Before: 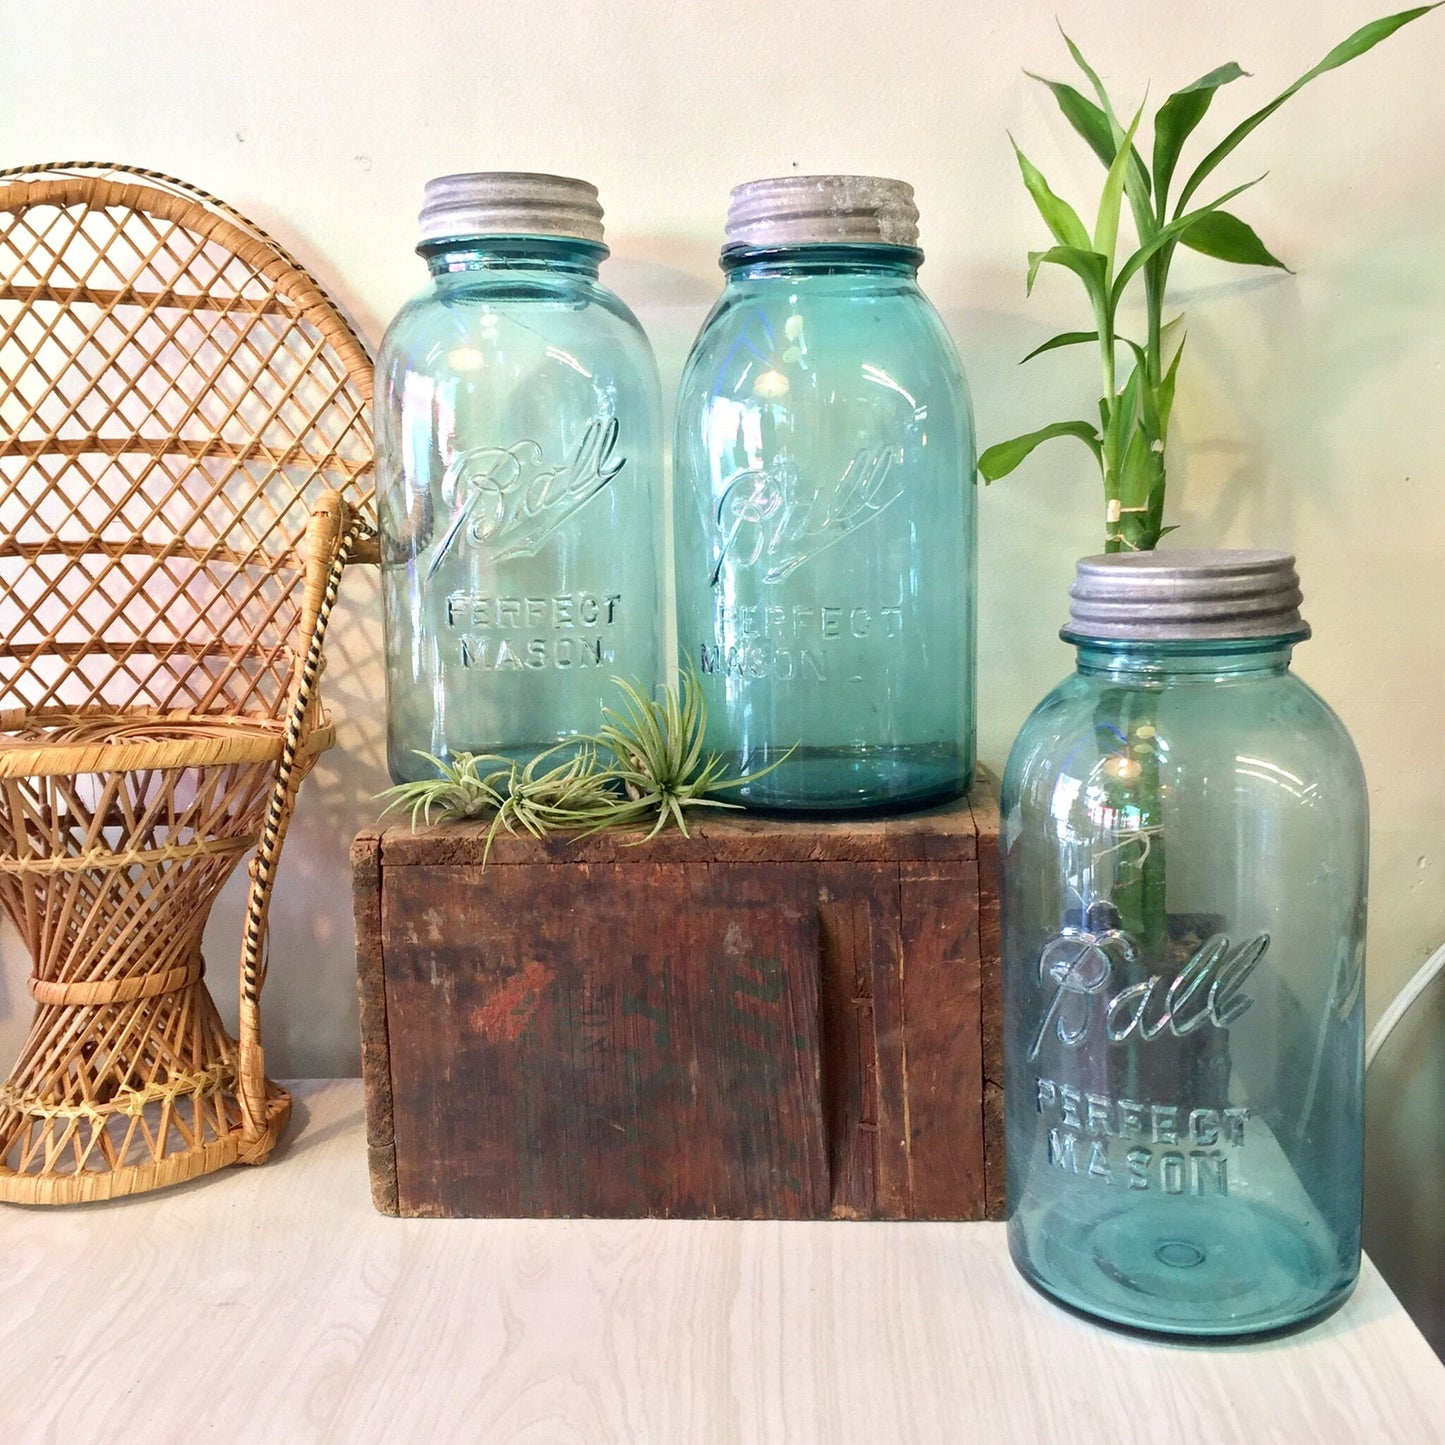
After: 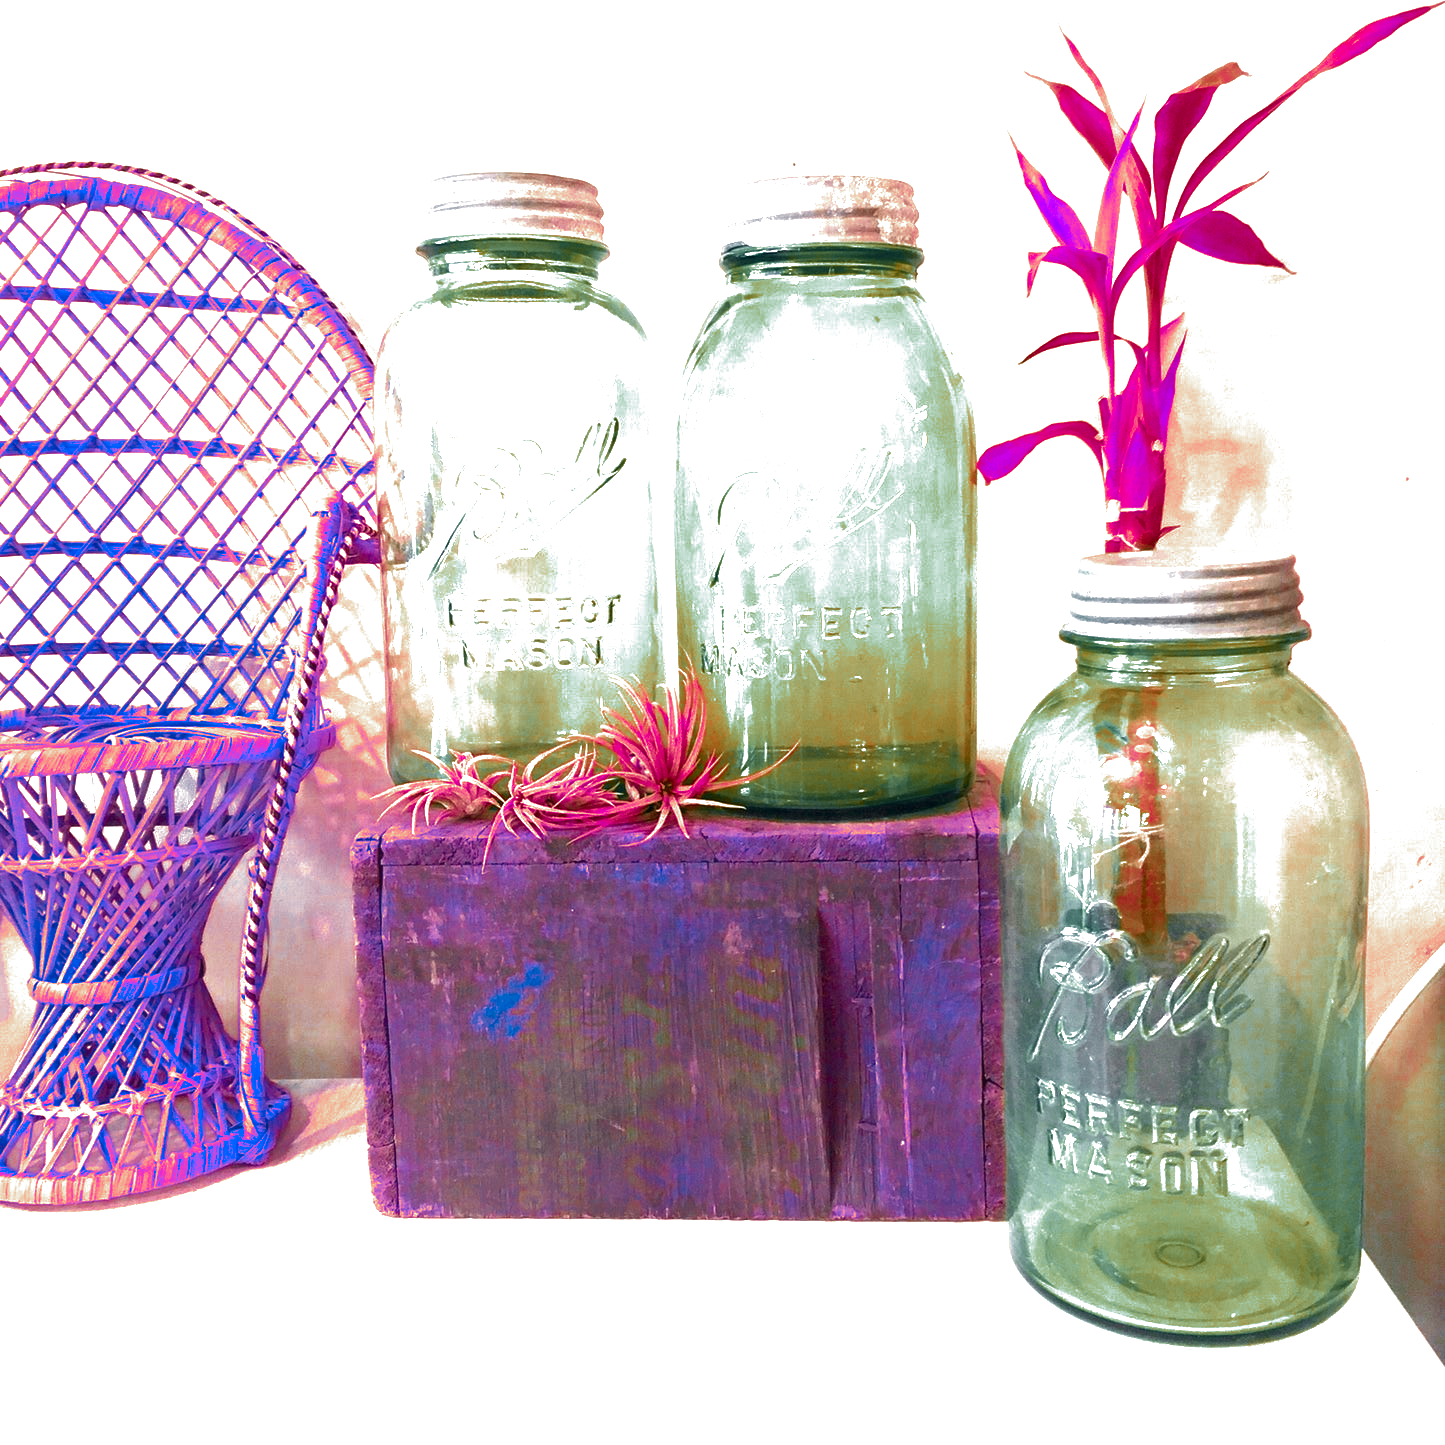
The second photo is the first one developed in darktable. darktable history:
exposure: black level correction 0, exposure 1.408 EV, compensate highlight preservation false
color zones: curves: ch0 [(0.826, 0.353)]; ch1 [(0.242, 0.647) (0.889, 0.342)]; ch2 [(0.246, 0.089) (0.969, 0.068)], mix 101.06%
velvia: strength 14.99%
